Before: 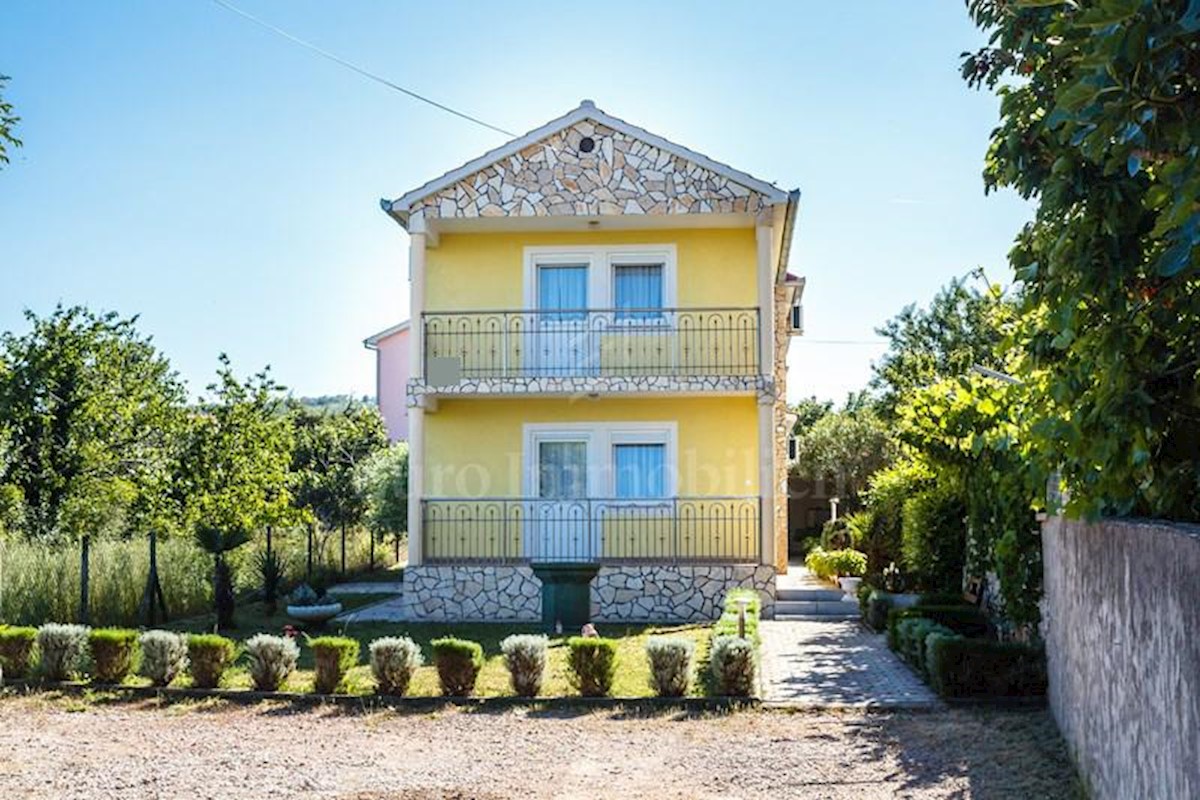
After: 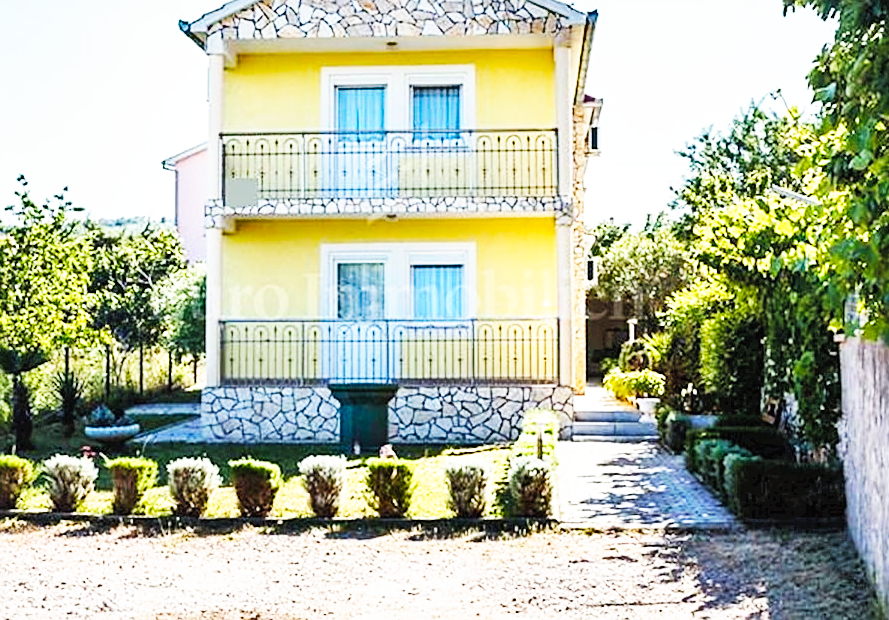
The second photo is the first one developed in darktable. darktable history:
crop: left 16.878%, top 22.491%, right 9.014%
contrast brightness saturation: brightness 0.133
sharpen: on, module defaults
exposure: compensate highlight preservation false
base curve: curves: ch0 [(0, 0) (0.007, 0.004) (0.027, 0.03) (0.046, 0.07) (0.207, 0.54) (0.442, 0.872) (0.673, 0.972) (1, 1)], preserve colors none
shadows and highlights: low approximation 0.01, soften with gaussian
